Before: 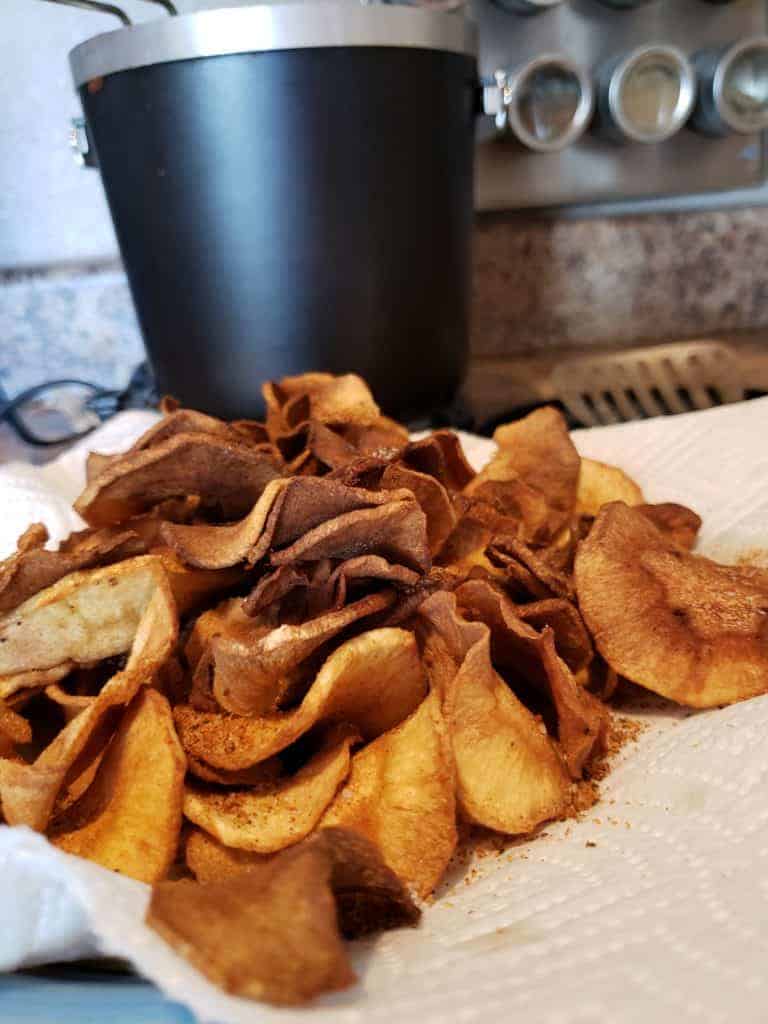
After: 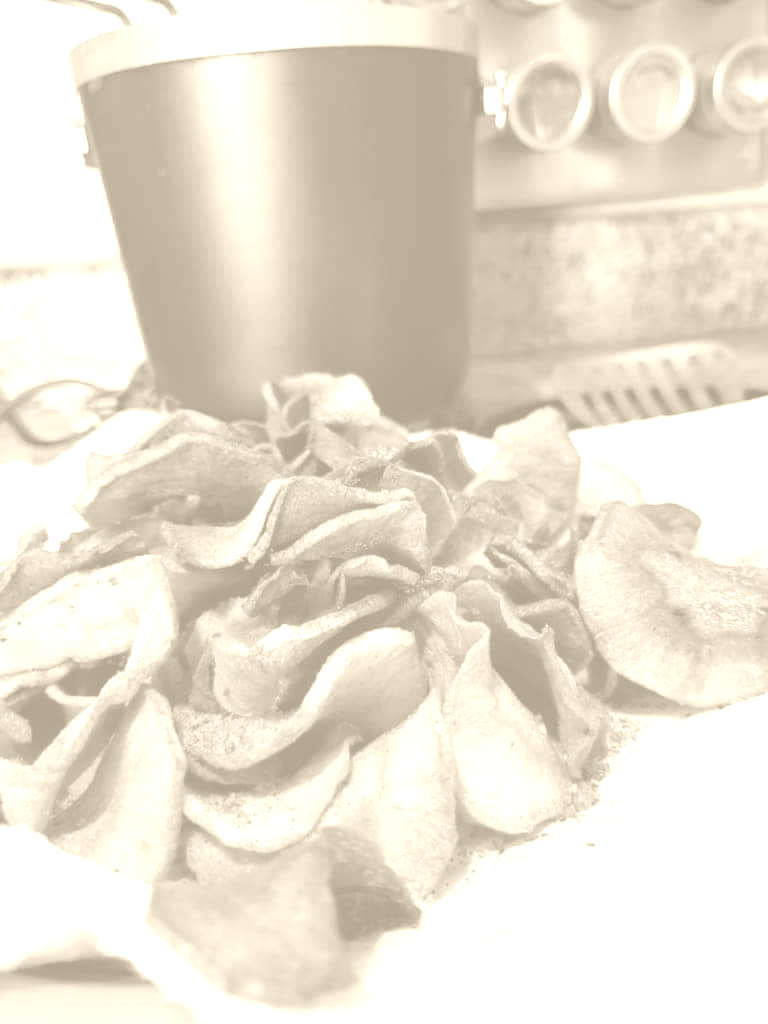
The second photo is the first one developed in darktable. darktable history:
colorize: hue 36°, saturation 71%, lightness 80.79%
contrast brightness saturation: contrast 0.07
